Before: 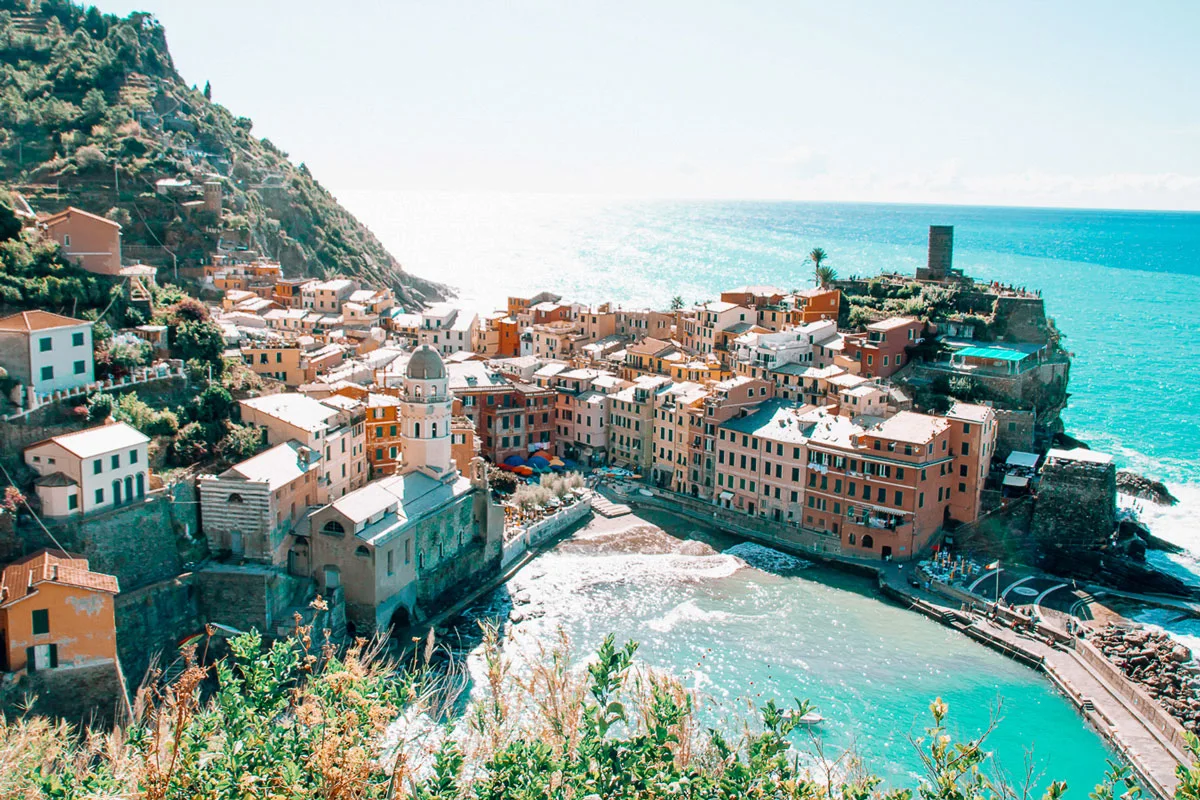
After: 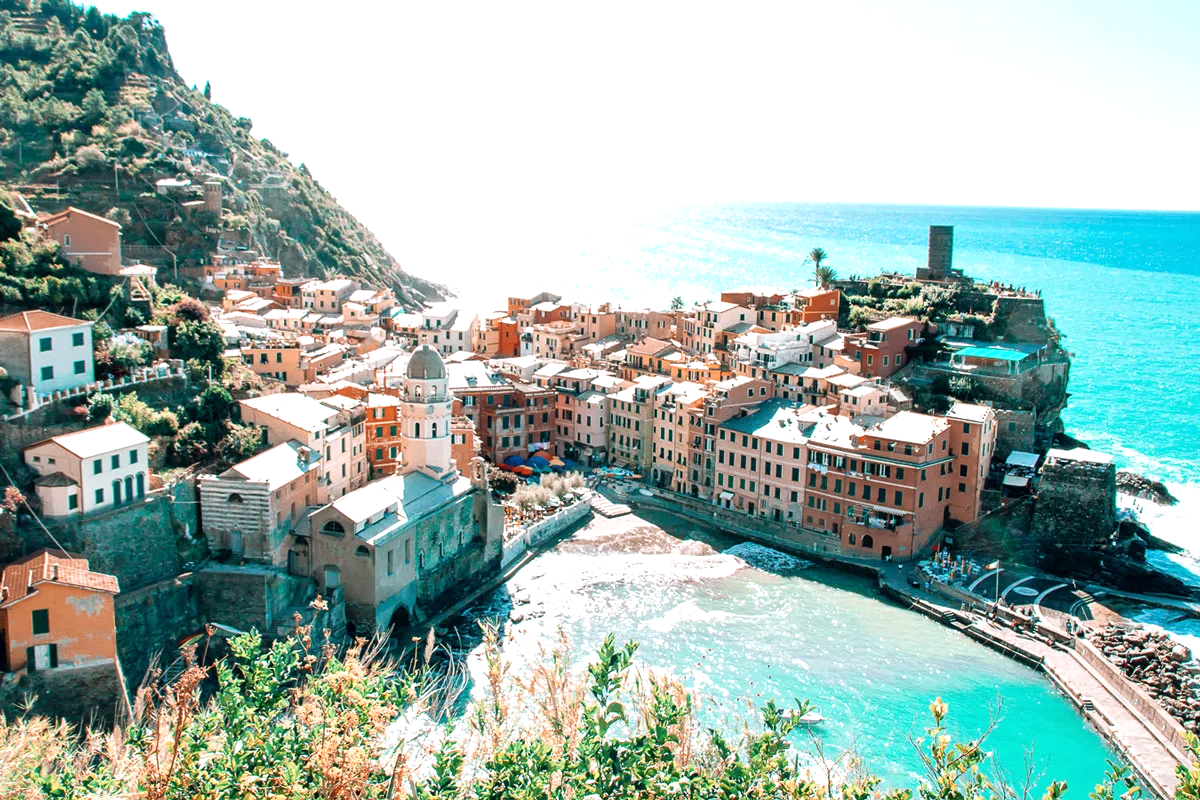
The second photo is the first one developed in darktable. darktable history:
tone equalizer: -8 EV -0.399 EV, -7 EV -0.418 EV, -6 EV -0.318 EV, -5 EV -0.209 EV, -3 EV 0.194 EV, -2 EV 0.322 EV, -1 EV 0.401 EV, +0 EV 0.423 EV
color zones: curves: ch1 [(0, 0.455) (0.063, 0.455) (0.286, 0.495) (0.429, 0.5) (0.571, 0.5) (0.714, 0.5) (0.857, 0.5) (1, 0.455)]; ch2 [(0, 0.532) (0.063, 0.521) (0.233, 0.447) (0.429, 0.489) (0.571, 0.5) (0.714, 0.5) (0.857, 0.5) (1, 0.532)]
